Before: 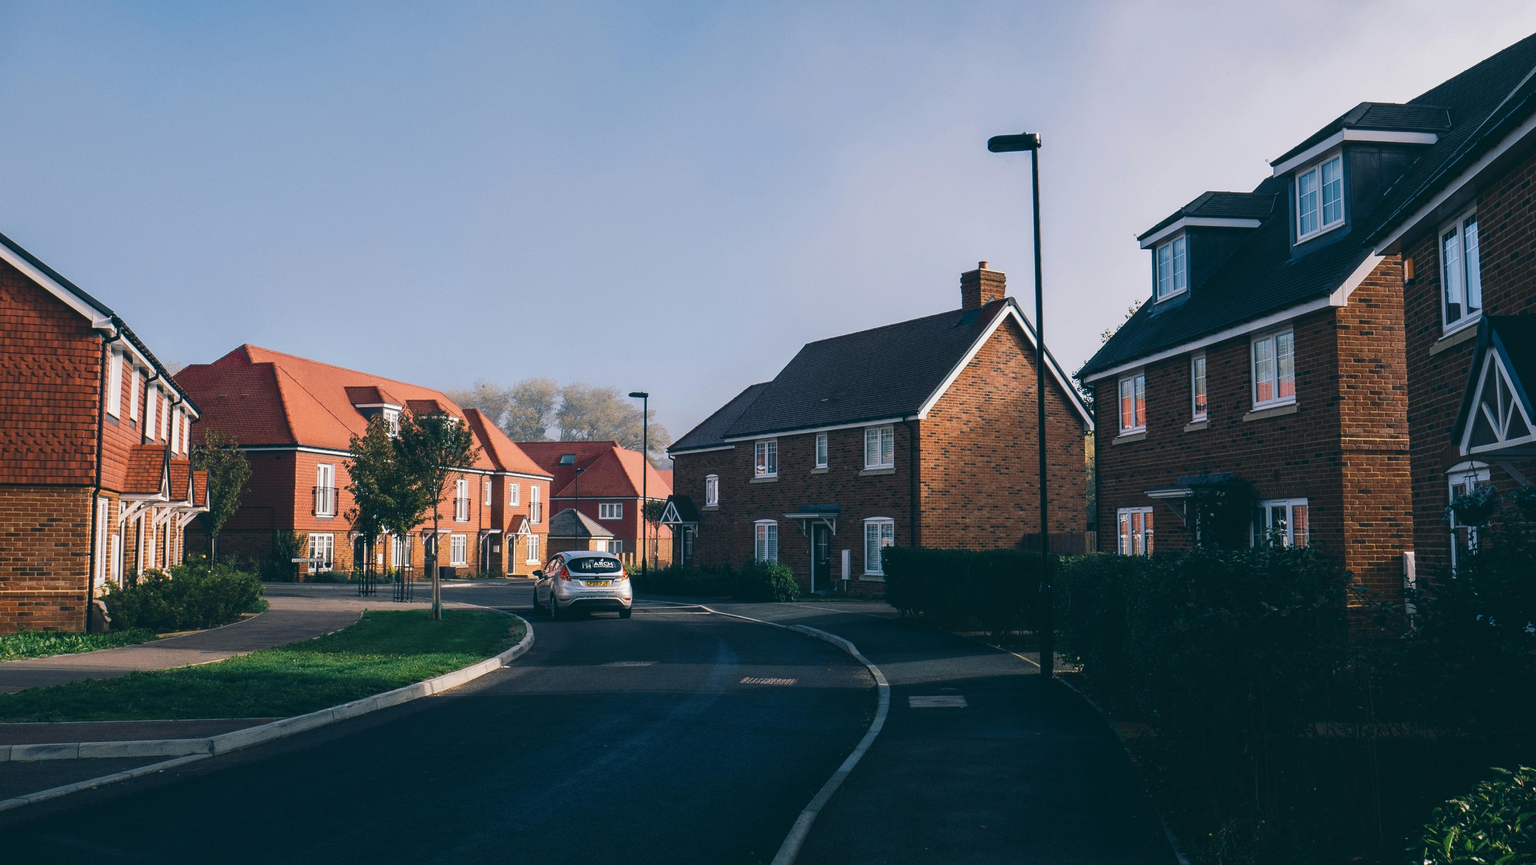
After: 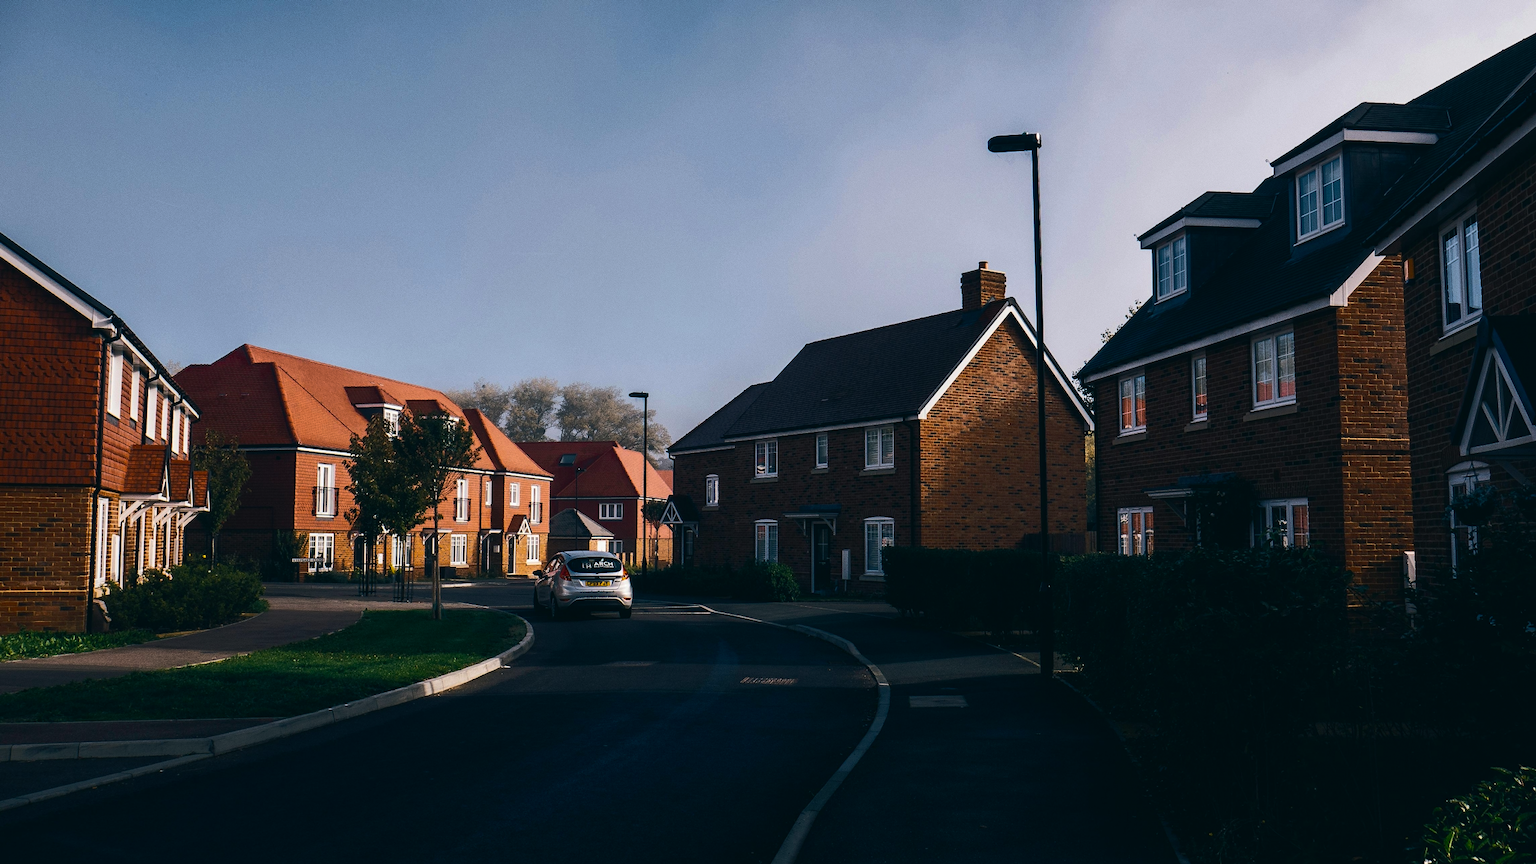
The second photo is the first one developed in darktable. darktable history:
color balance rgb: shadows lift › chroma 2.058%, shadows lift › hue 250.06°, power › chroma 0.242%, power › hue 62.79°, perceptual saturation grading › global saturation 30.555%, perceptual brilliance grading › highlights 2.259%, perceptual brilliance grading › mid-tones -49.596%, perceptual brilliance grading › shadows -50.084%
